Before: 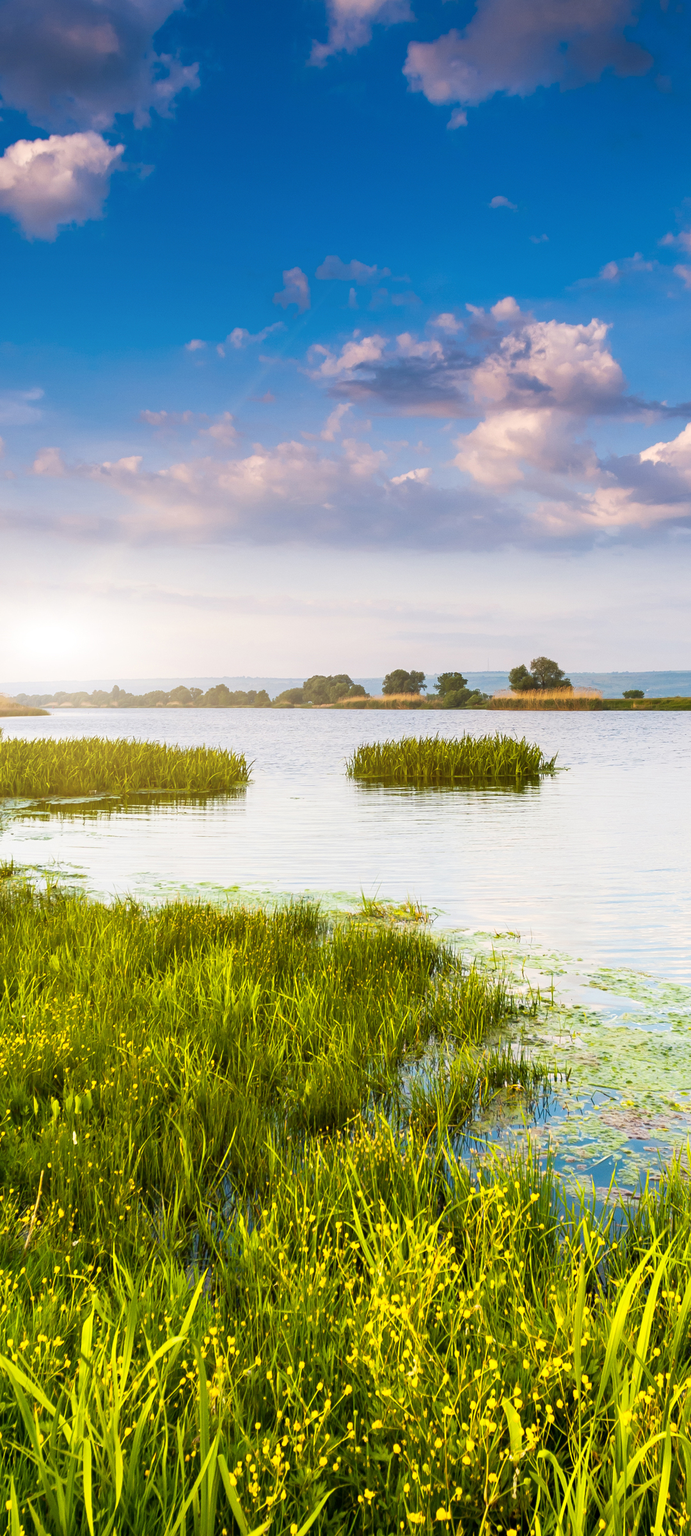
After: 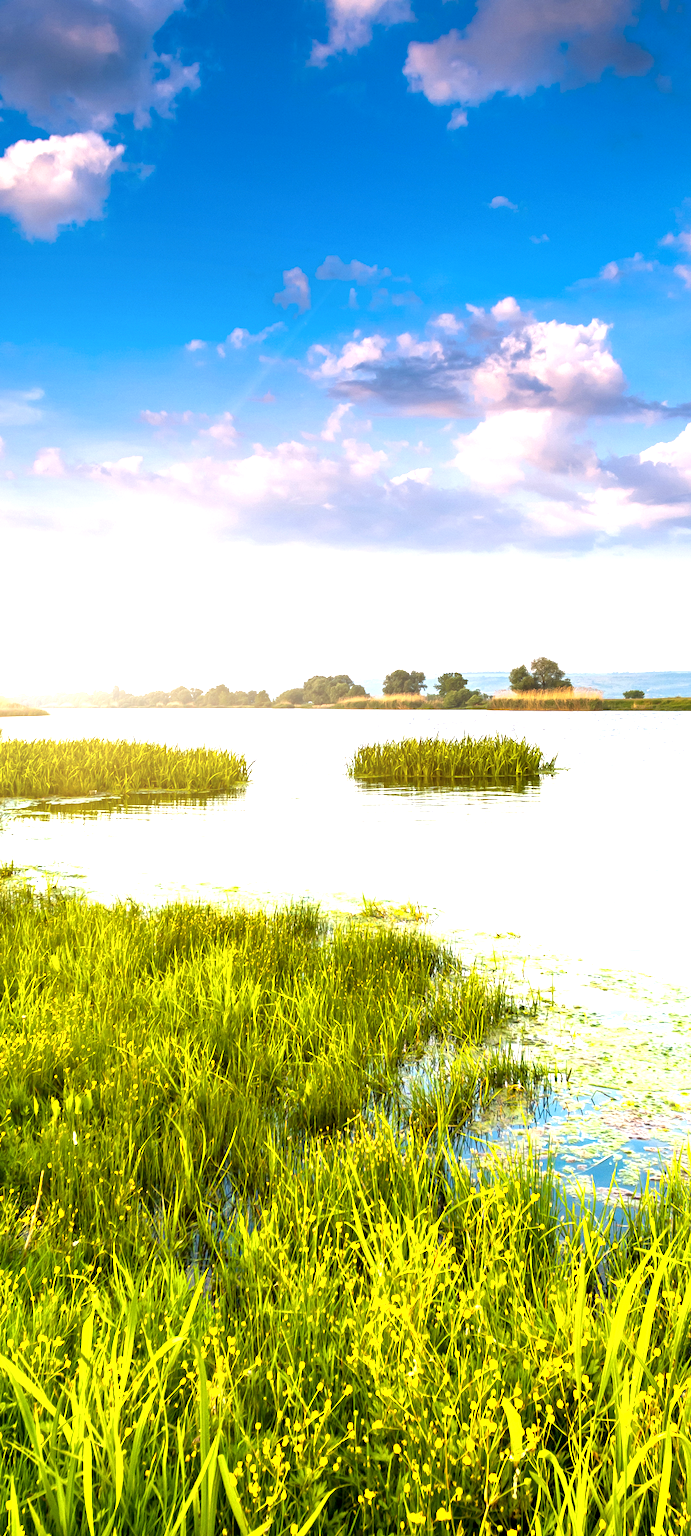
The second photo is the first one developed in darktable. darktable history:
exposure: black level correction 0.001, exposure 0.955 EV, compensate exposure bias true, compensate highlight preservation false
local contrast: highlights 100%, shadows 100%, detail 120%, midtone range 0.2
